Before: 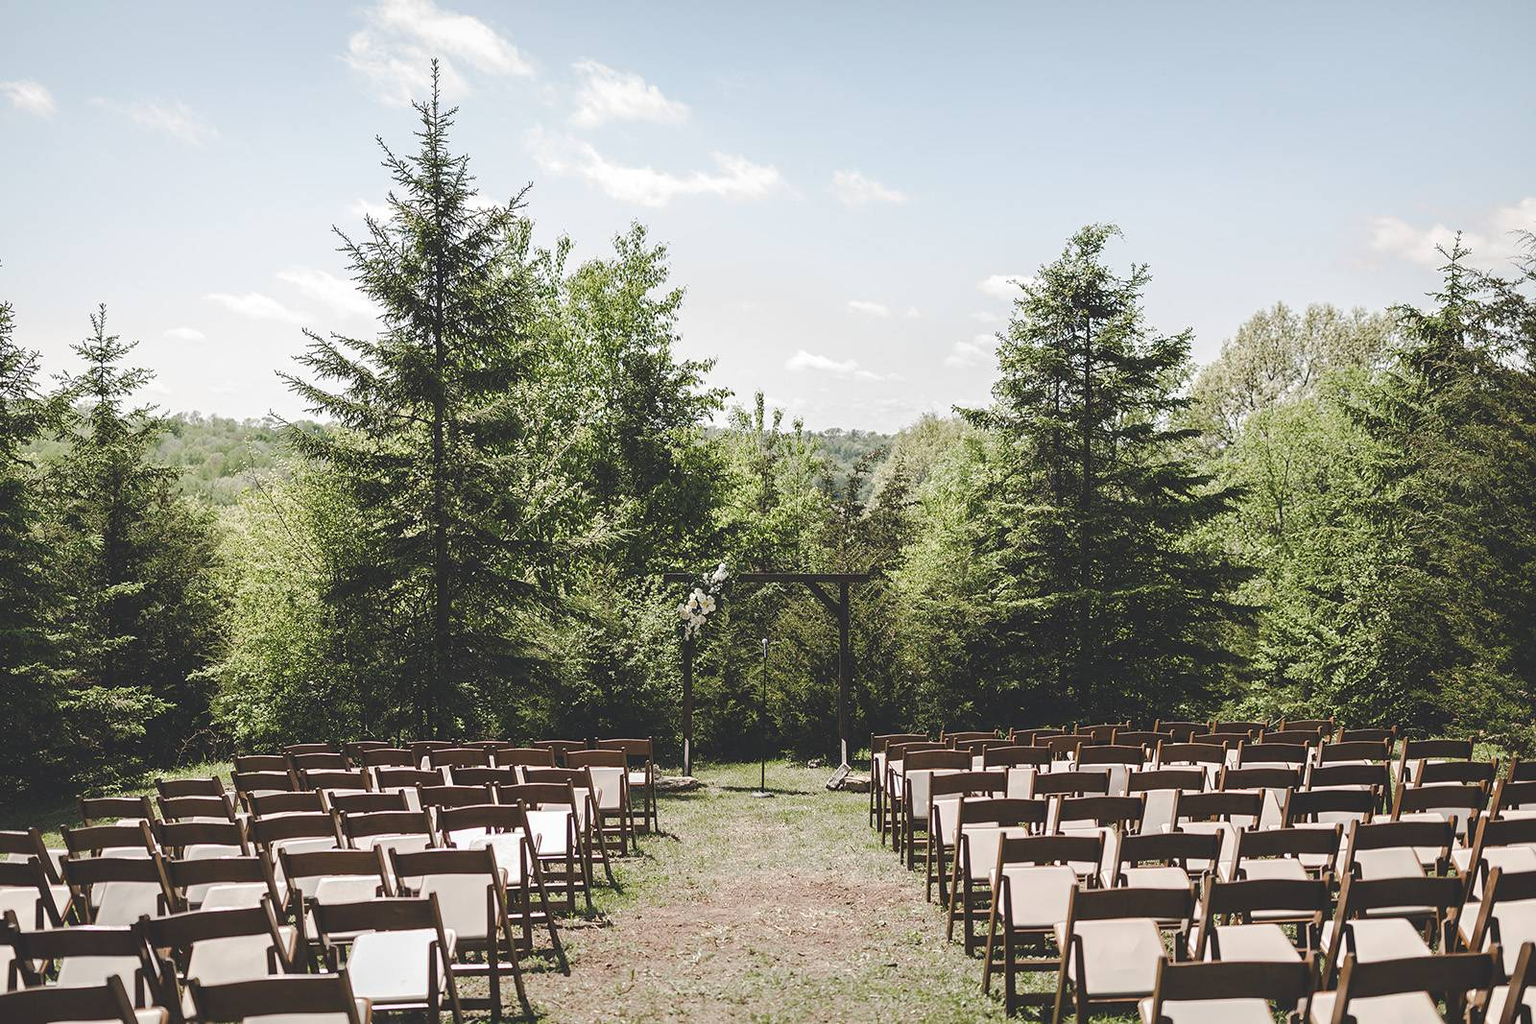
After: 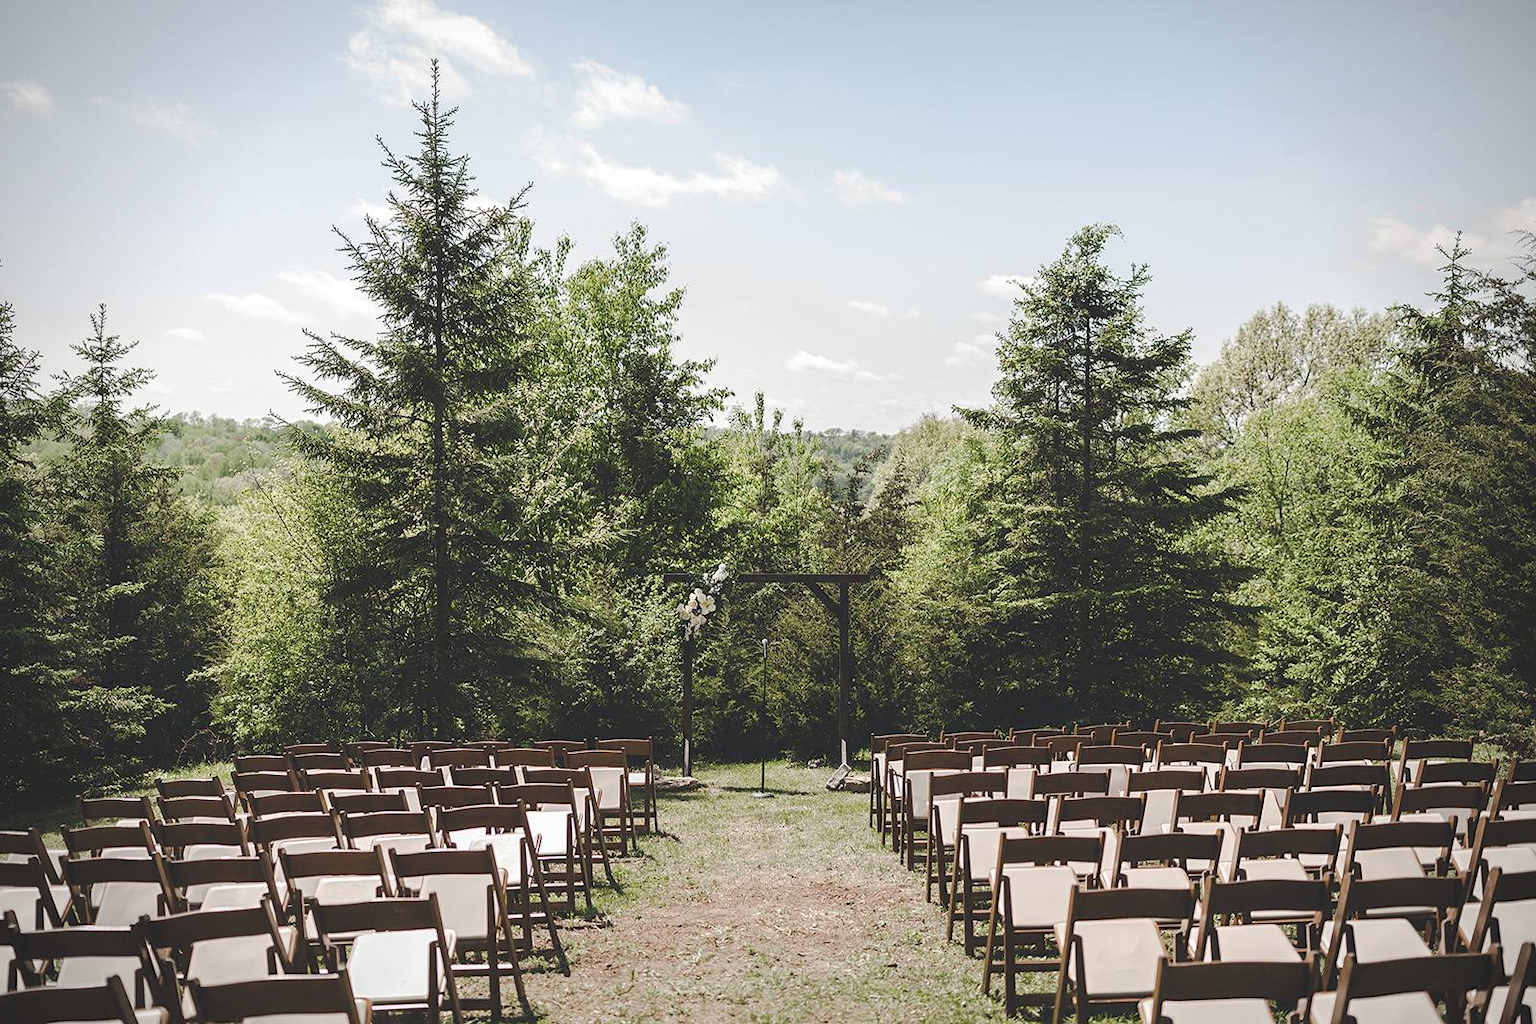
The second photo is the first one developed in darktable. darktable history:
vignetting: fall-off radius 60.92%
color balance rgb: on, module defaults
